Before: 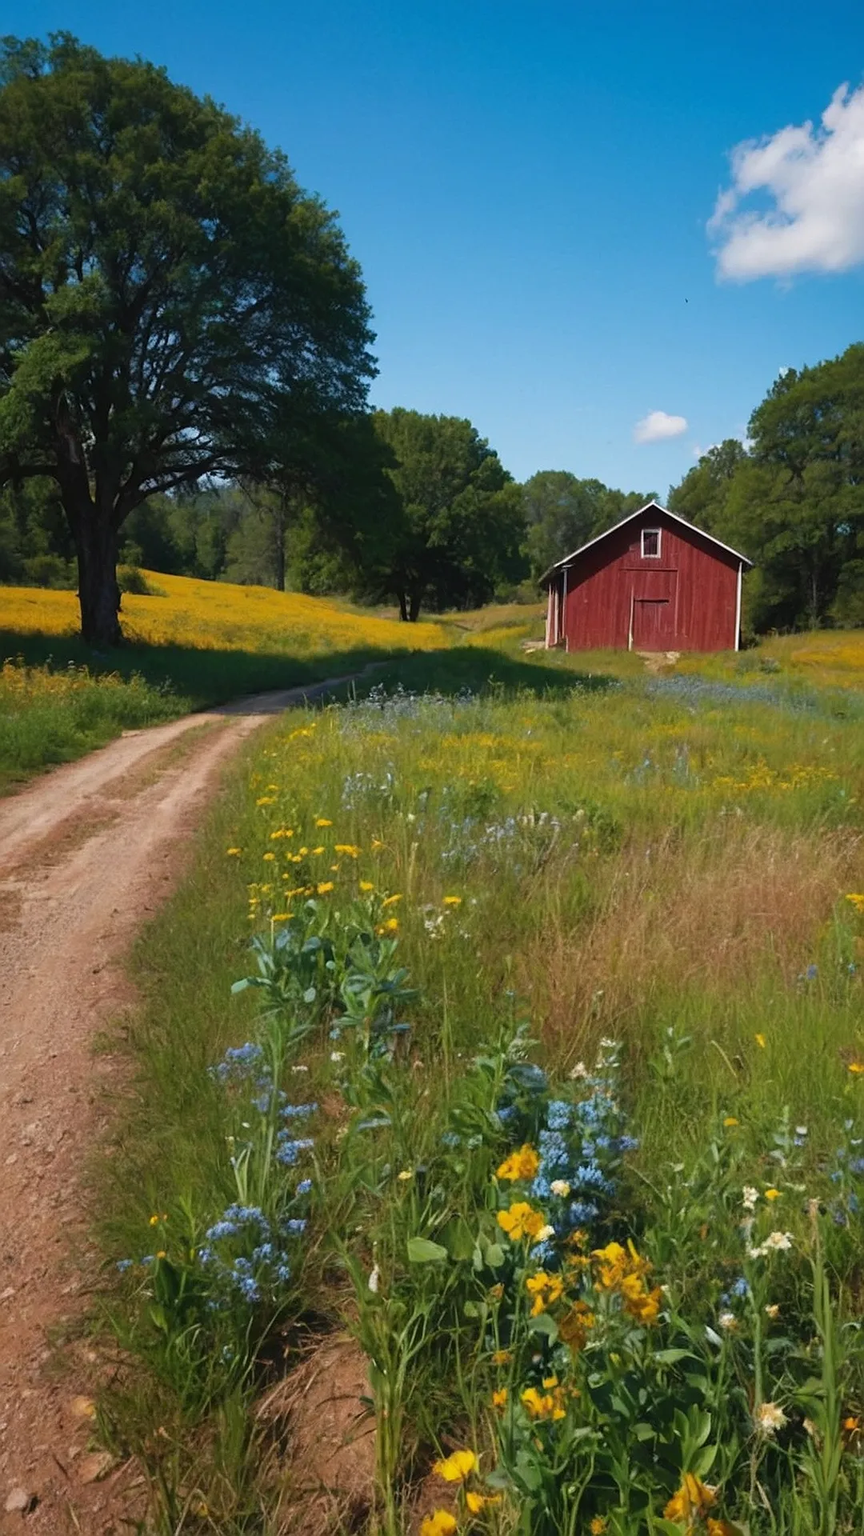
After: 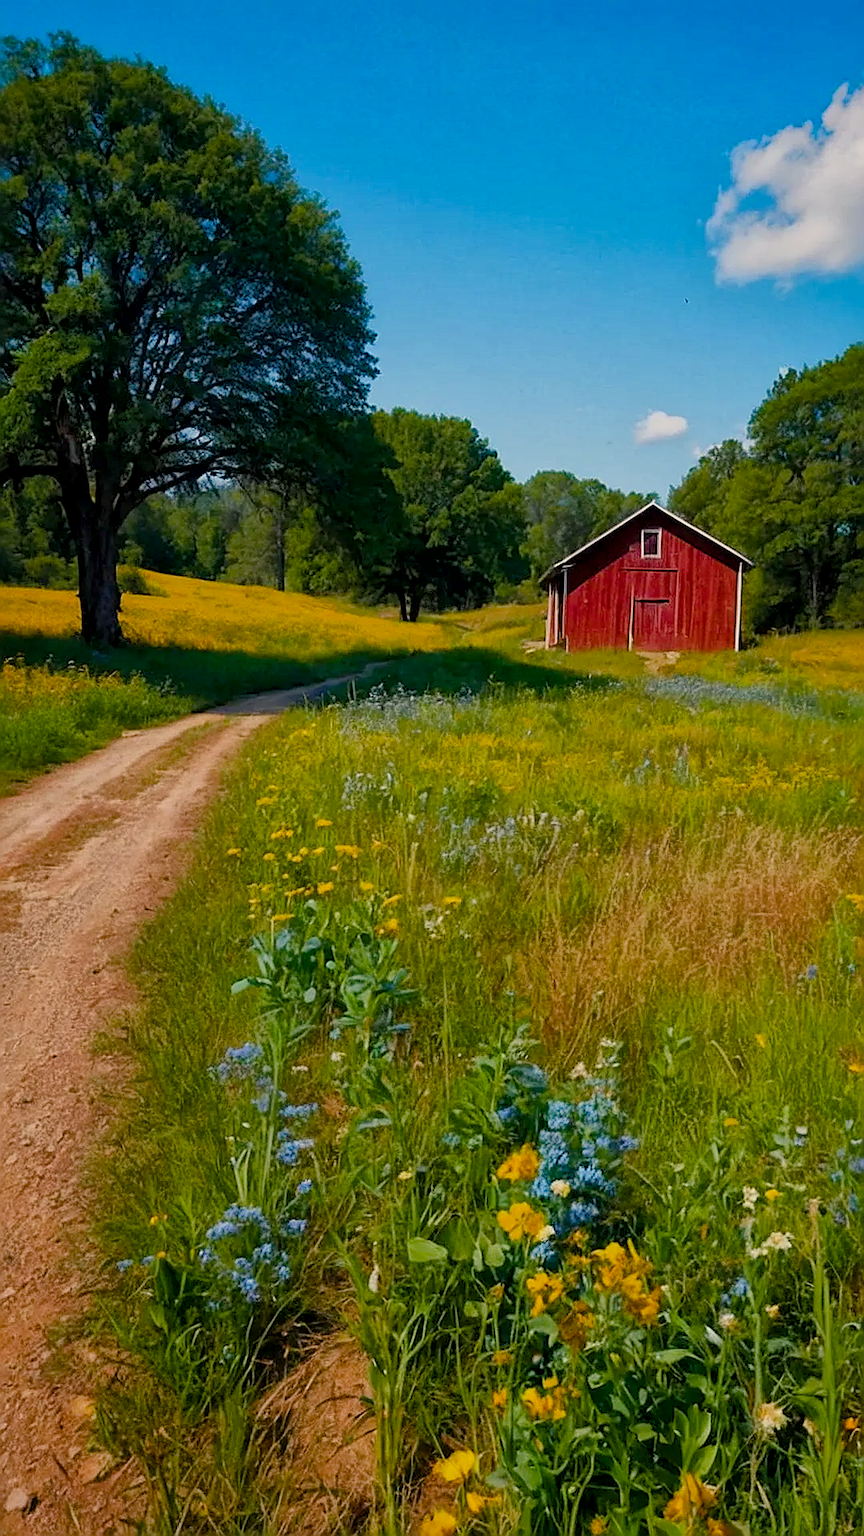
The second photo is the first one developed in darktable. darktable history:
color balance rgb: shadows lift › chroma 1%, shadows lift › hue 240.84°, highlights gain › chroma 2%, highlights gain › hue 73.2°, global offset › luminance -0.5%, perceptual saturation grading › global saturation 20%, perceptual saturation grading › highlights -25%, perceptual saturation grading › shadows 50%, global vibrance 15%
global tonemap: drago (1, 100), detail 1
local contrast: mode bilateral grid, contrast 15, coarseness 36, detail 105%, midtone range 0.2
sharpen: on, module defaults
